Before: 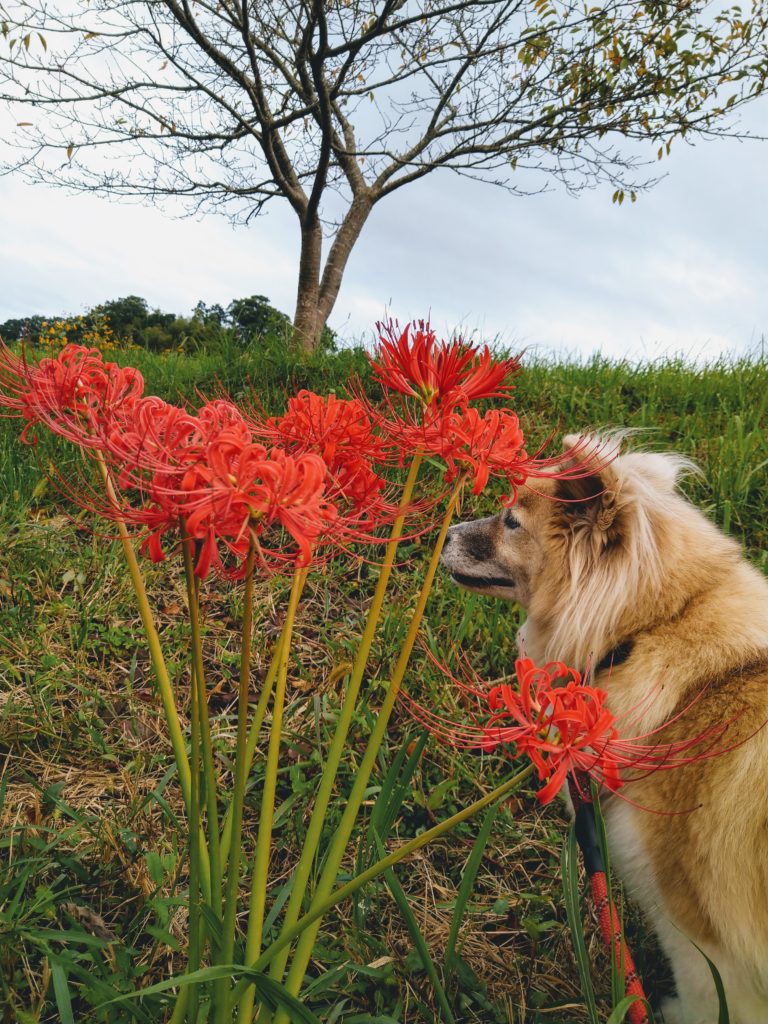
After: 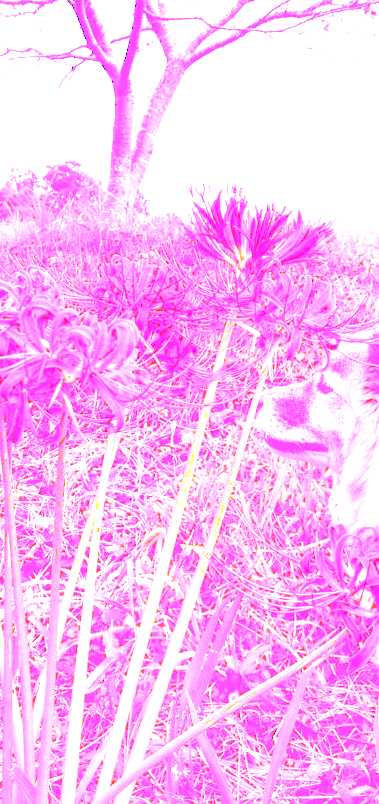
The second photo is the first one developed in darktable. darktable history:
tone equalizer: -8 EV -1.08 EV, -7 EV -1.01 EV, -6 EV -0.867 EV, -5 EV -0.578 EV, -3 EV 0.578 EV, -2 EV 0.867 EV, -1 EV 1.01 EV, +0 EV 1.08 EV, edges refinement/feathering 500, mask exposure compensation -1.57 EV, preserve details no
white balance: red 8, blue 8
crop and rotate: angle 0.02°, left 24.353%, top 13.219%, right 26.156%, bottom 8.224%
exposure: black level correction 0, exposure 1.45 EV, compensate exposure bias true, compensate highlight preservation false
